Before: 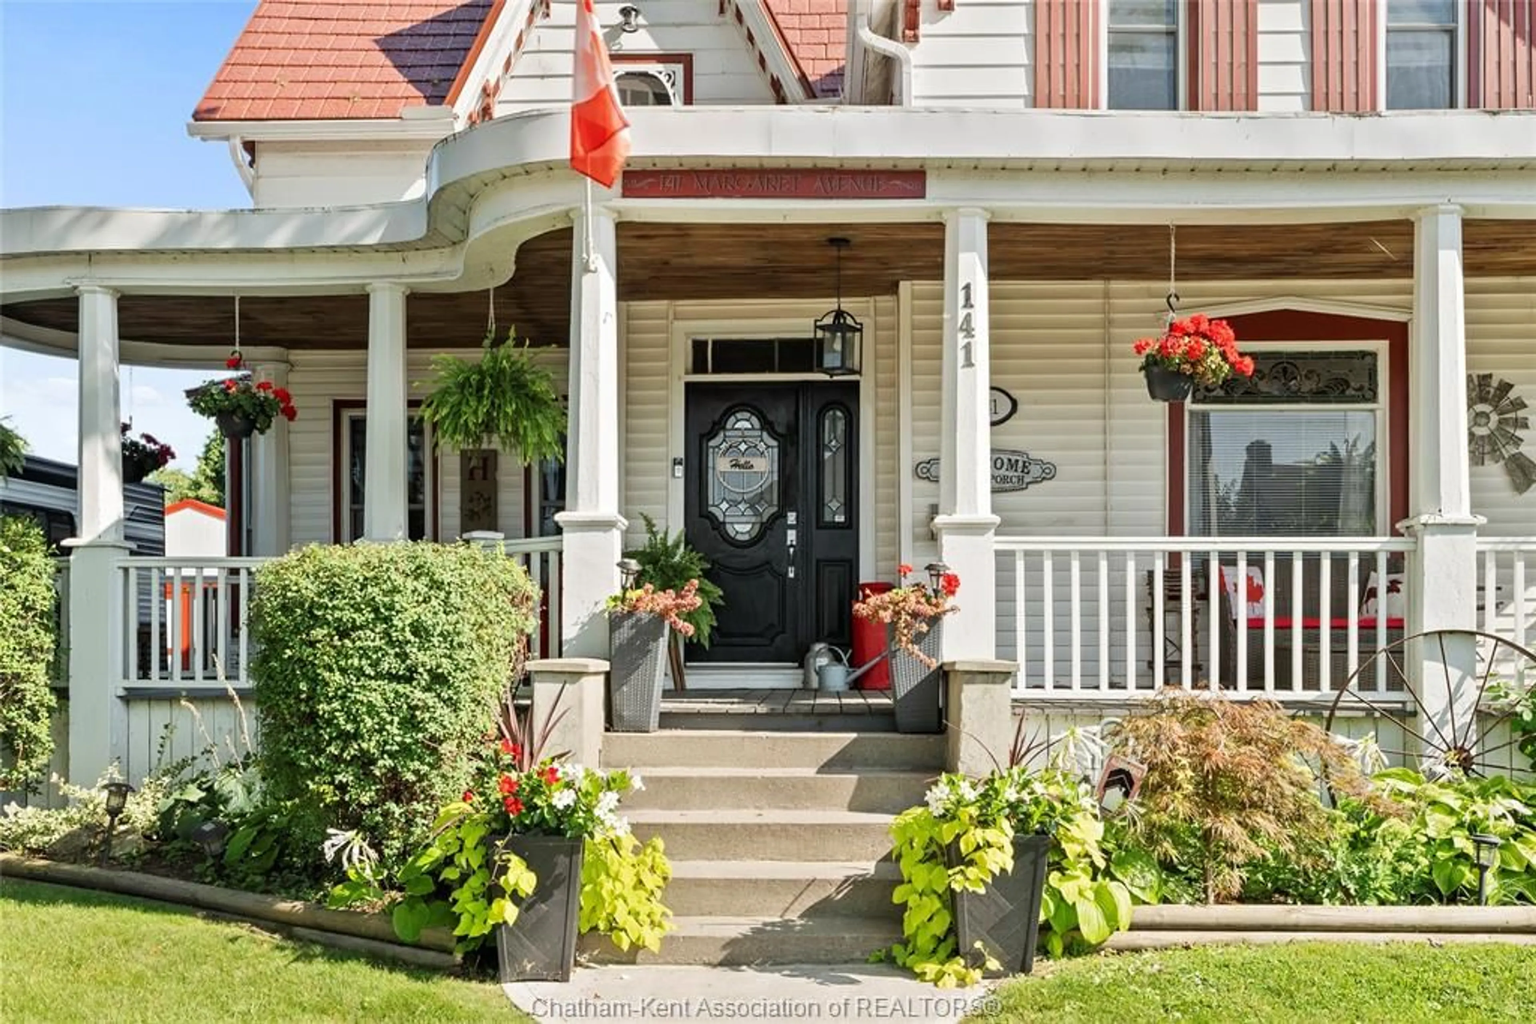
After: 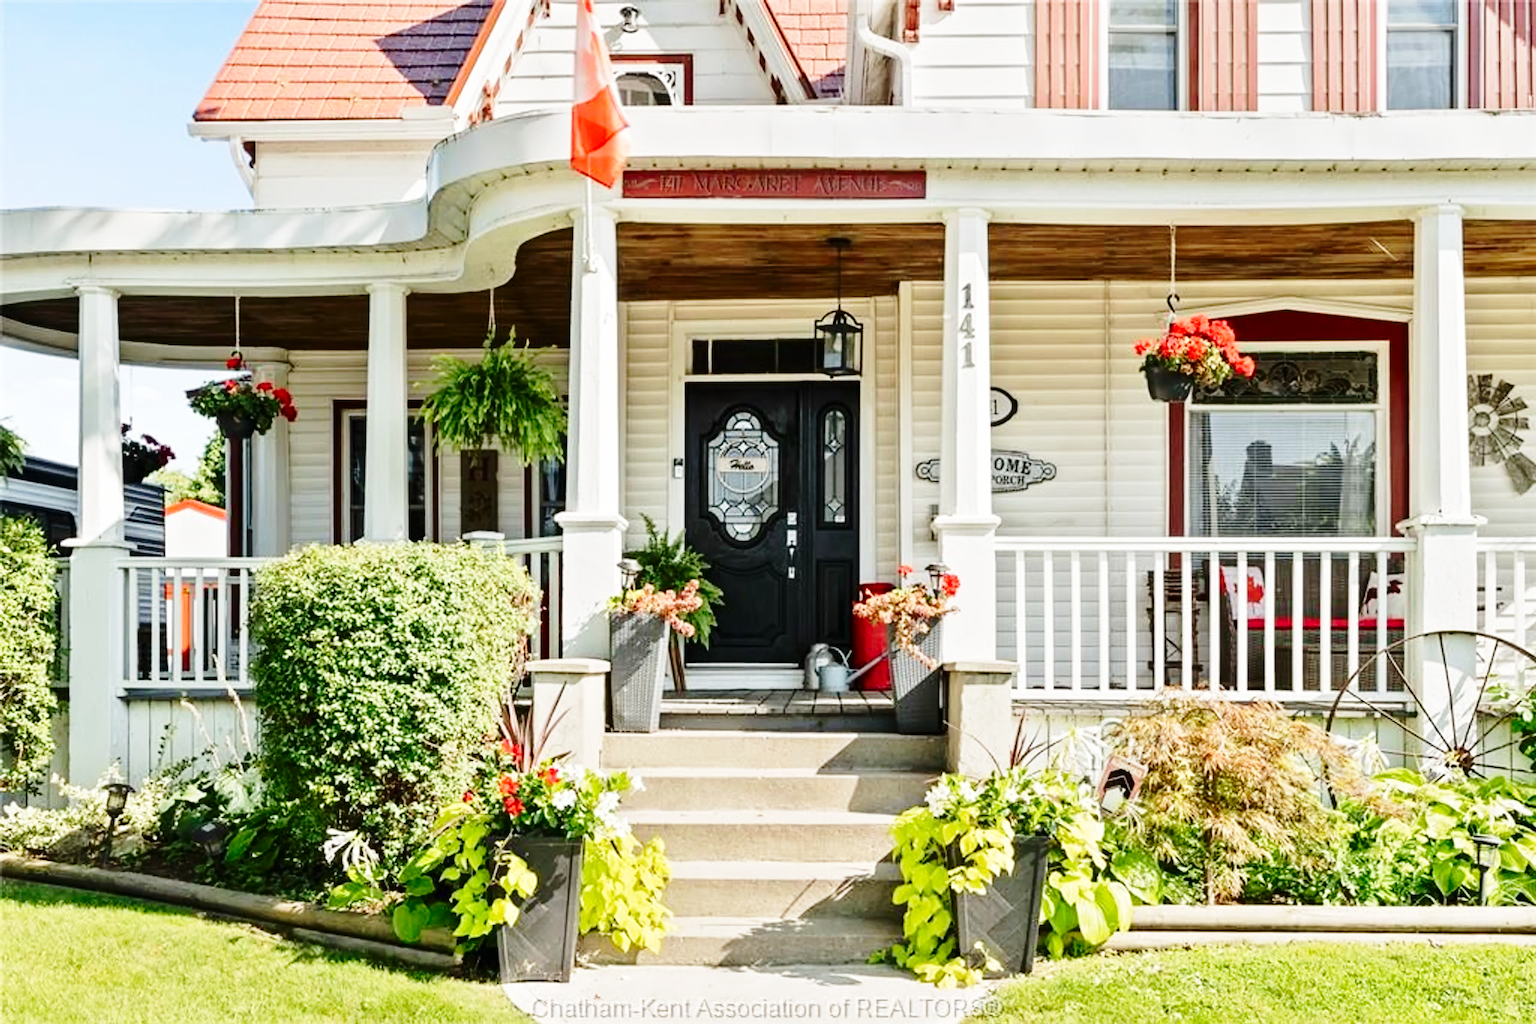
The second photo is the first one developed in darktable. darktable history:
base curve: curves: ch0 [(0, 0) (0.028, 0.03) (0.121, 0.232) (0.46, 0.748) (0.859, 0.968) (1, 1)], preserve colors none
tone curve: curves: ch0 [(0, 0) (0.003, 0.002) (0.011, 0.009) (0.025, 0.02) (0.044, 0.034) (0.069, 0.046) (0.1, 0.062) (0.136, 0.083) (0.177, 0.119) (0.224, 0.162) (0.277, 0.216) (0.335, 0.282) (0.399, 0.365) (0.468, 0.457) (0.543, 0.541) (0.623, 0.624) (0.709, 0.713) (0.801, 0.797) (0.898, 0.889) (1, 1)], color space Lab, independent channels, preserve colors none
